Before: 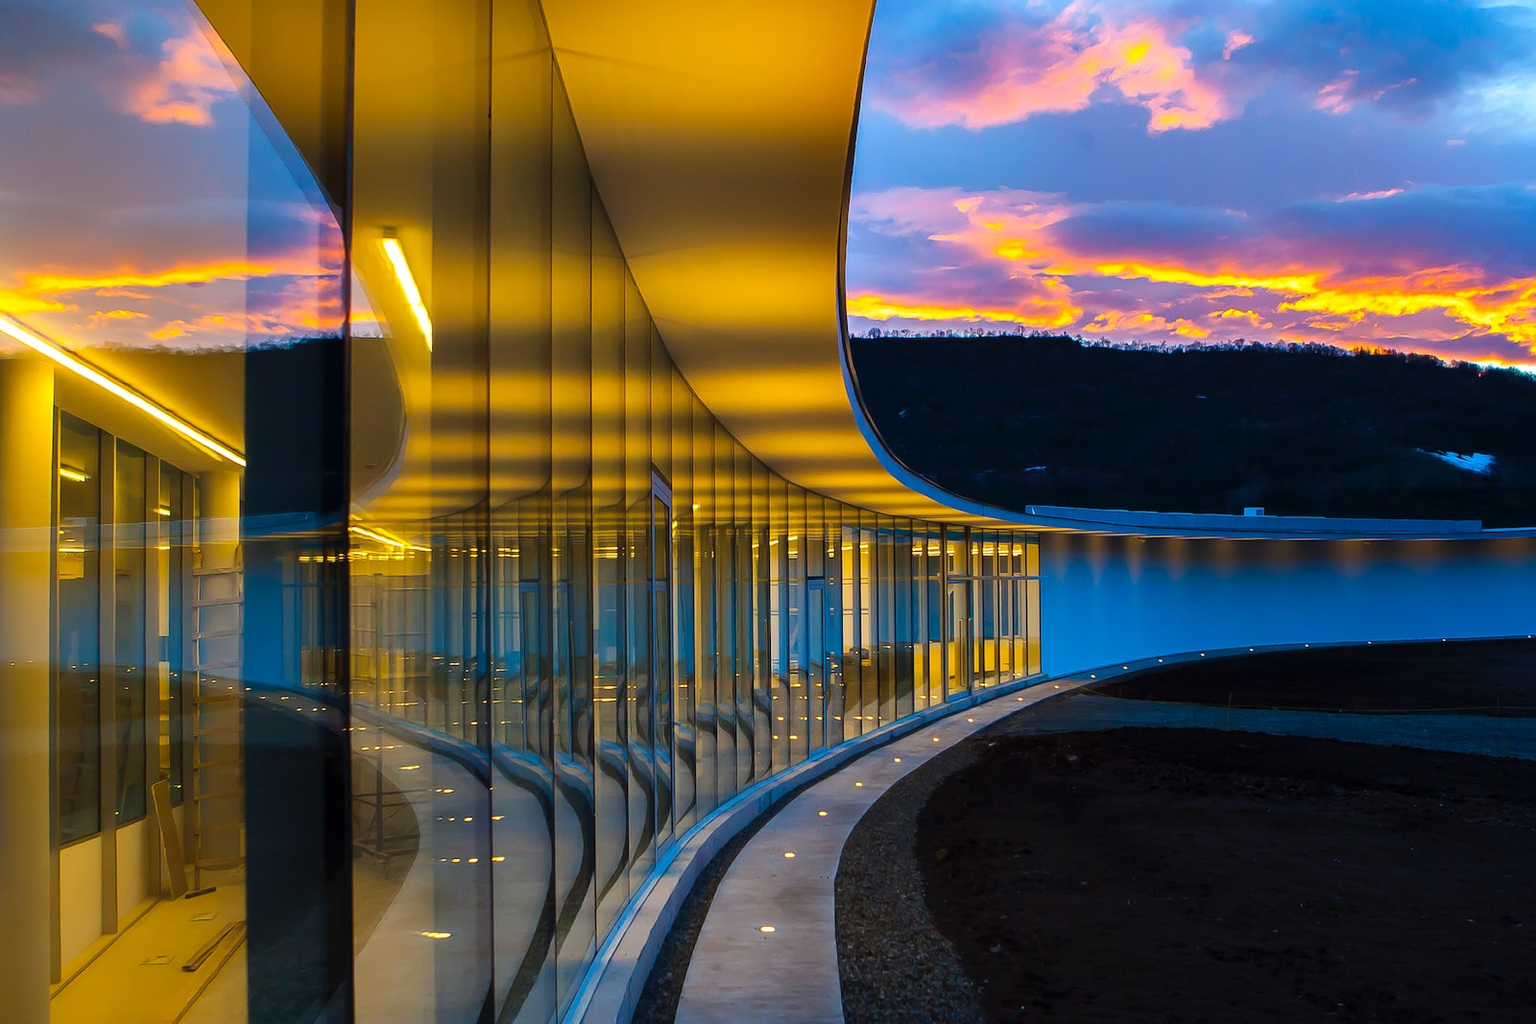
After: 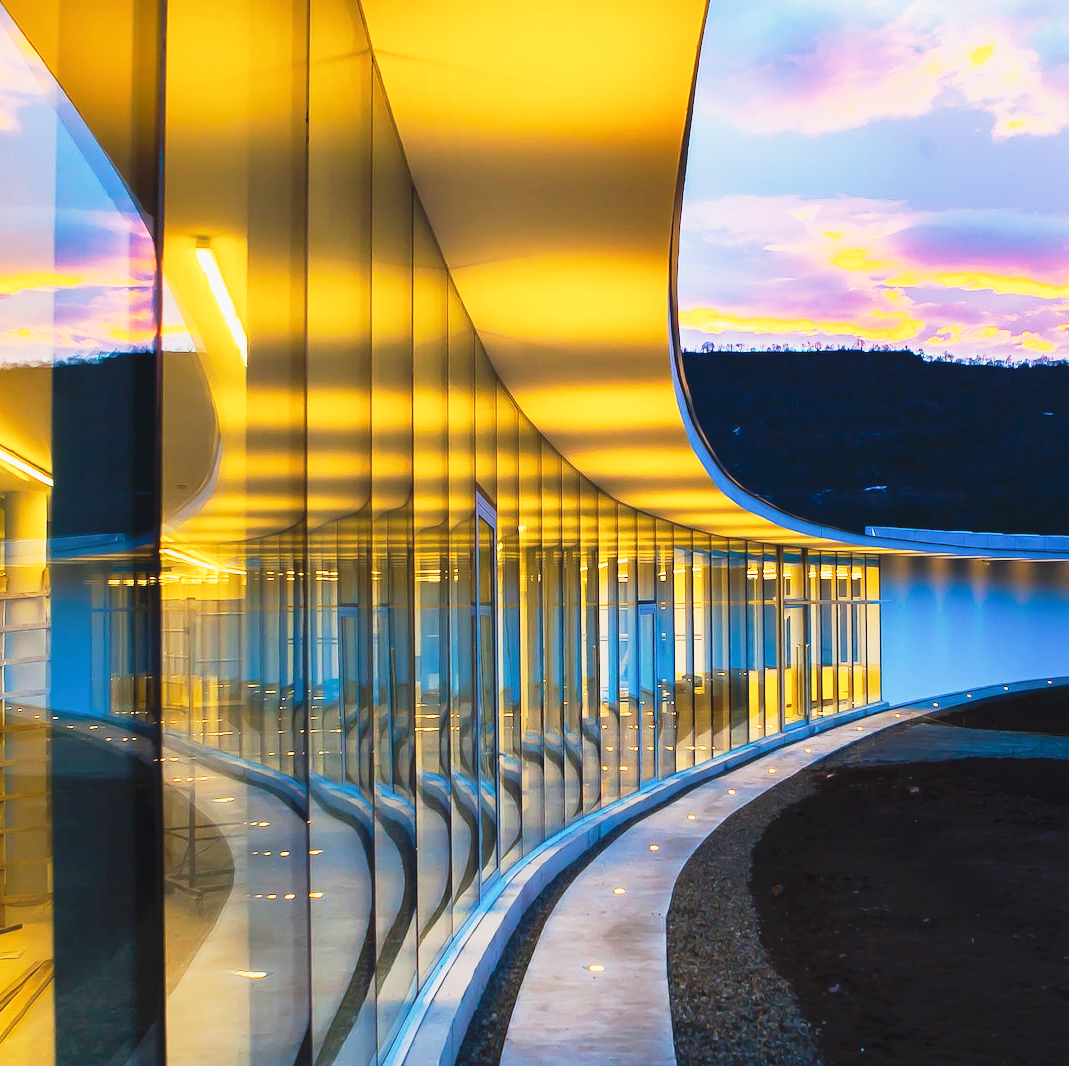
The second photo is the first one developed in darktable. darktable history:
crop and rotate: left 12.721%, right 20.442%
tone curve: curves: ch0 [(0, 0.052) (0.207, 0.35) (0.392, 0.592) (0.54, 0.803) (0.725, 0.922) (0.99, 0.974)], preserve colors none
